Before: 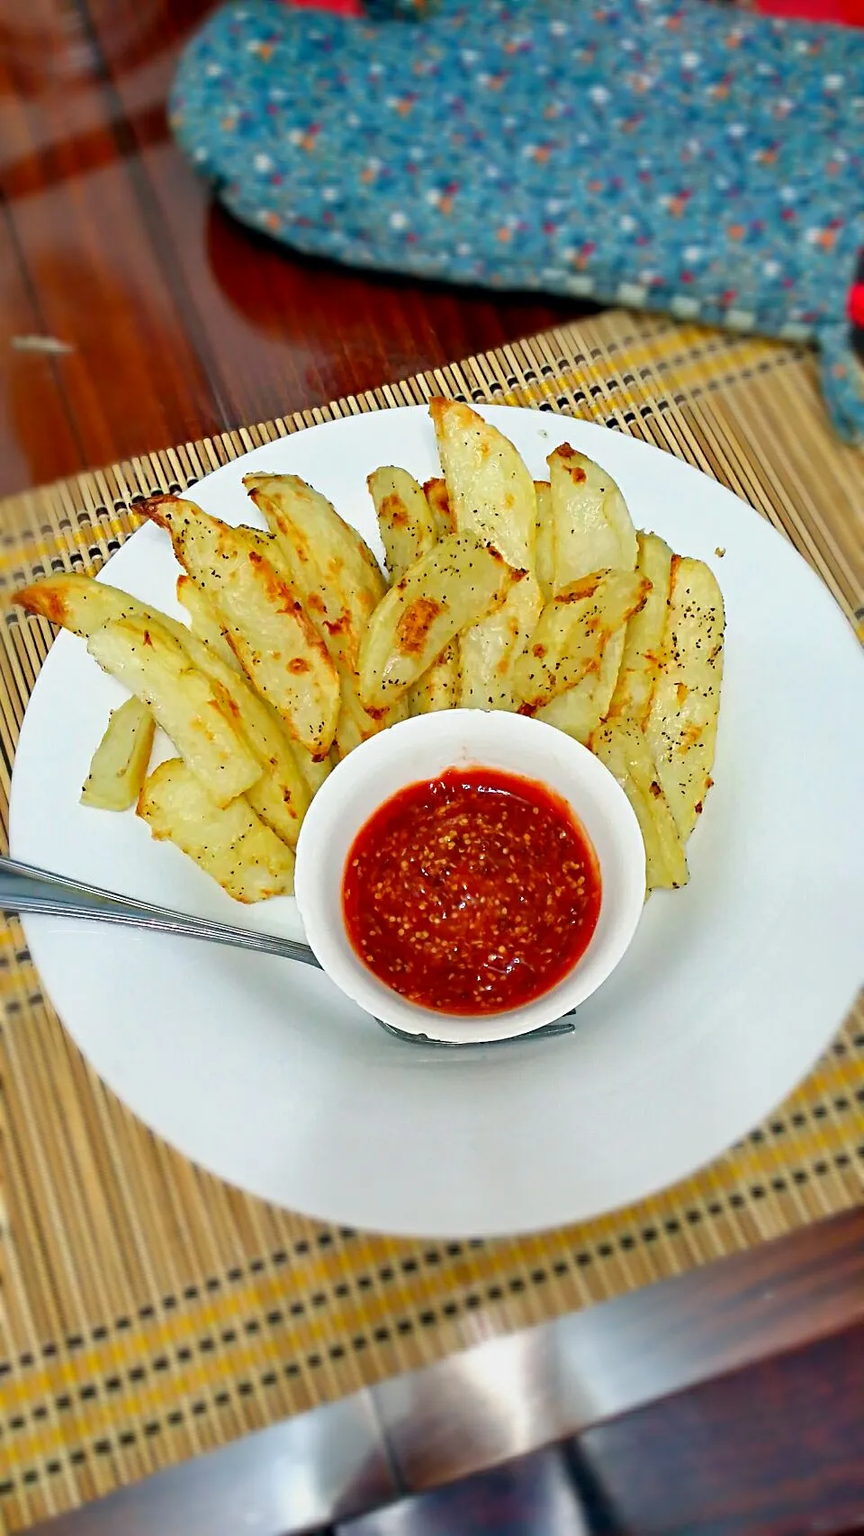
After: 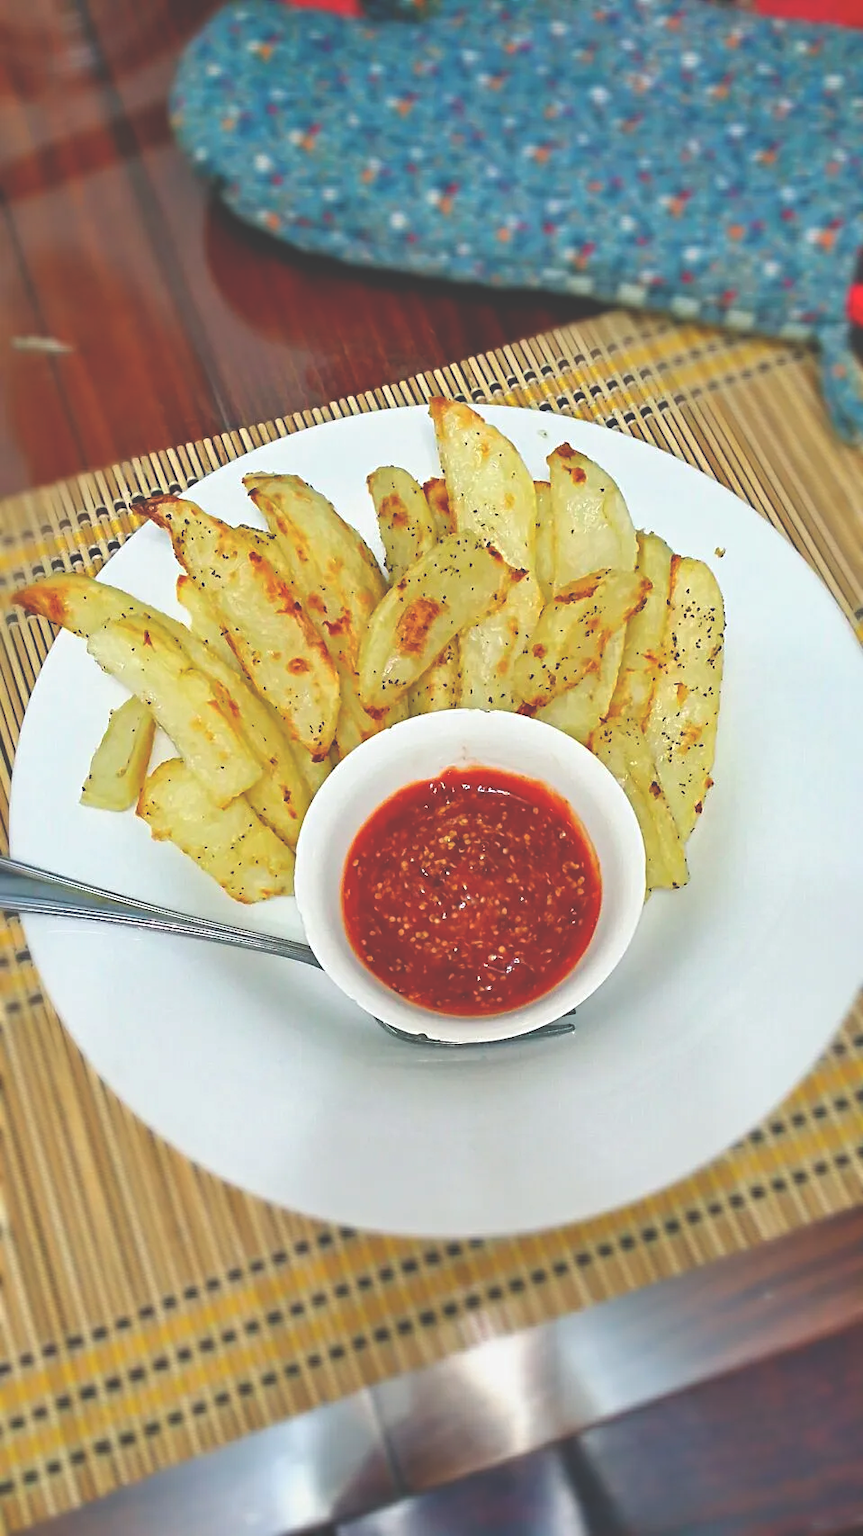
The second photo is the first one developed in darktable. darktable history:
exposure: black level correction -0.041, exposure 0.064 EV, compensate highlight preservation false
haze removal: strength 0.12, distance 0.25, compatibility mode true, adaptive false
